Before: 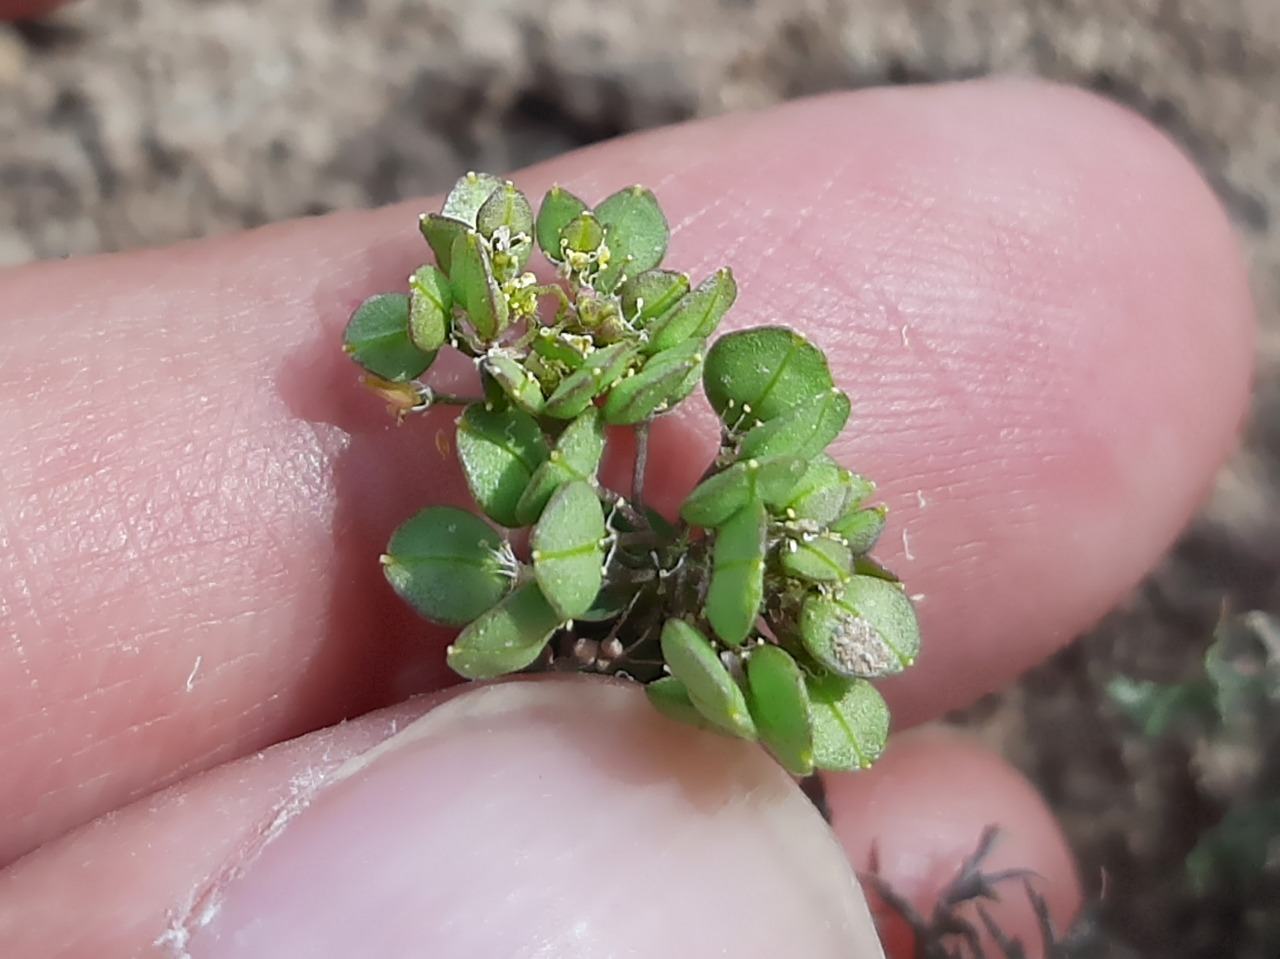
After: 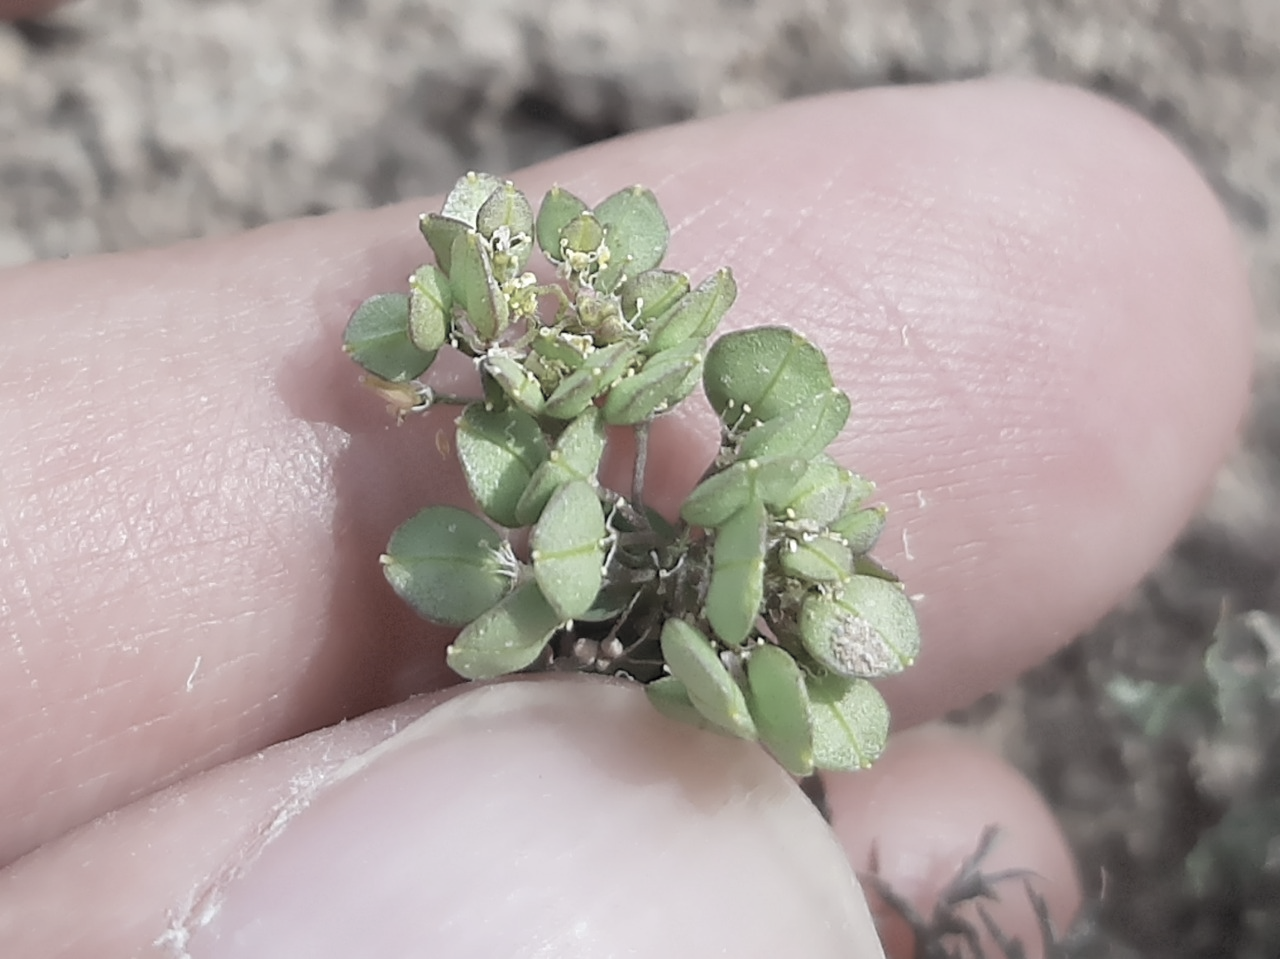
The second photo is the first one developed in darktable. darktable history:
contrast brightness saturation: brightness 0.181, saturation -0.515
